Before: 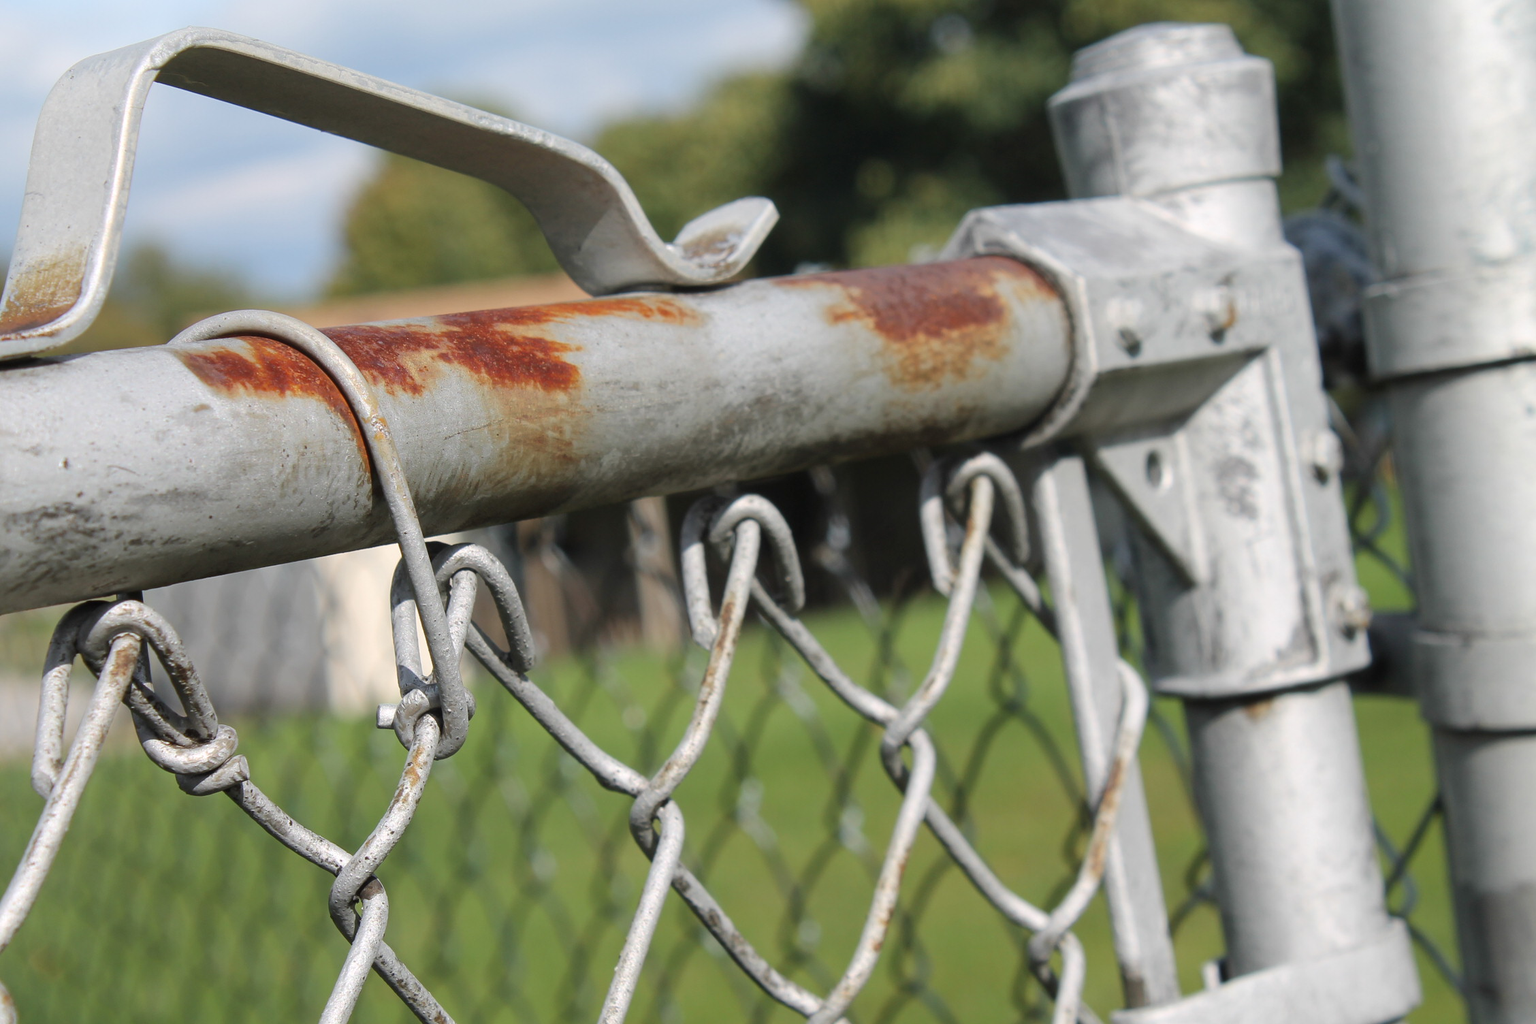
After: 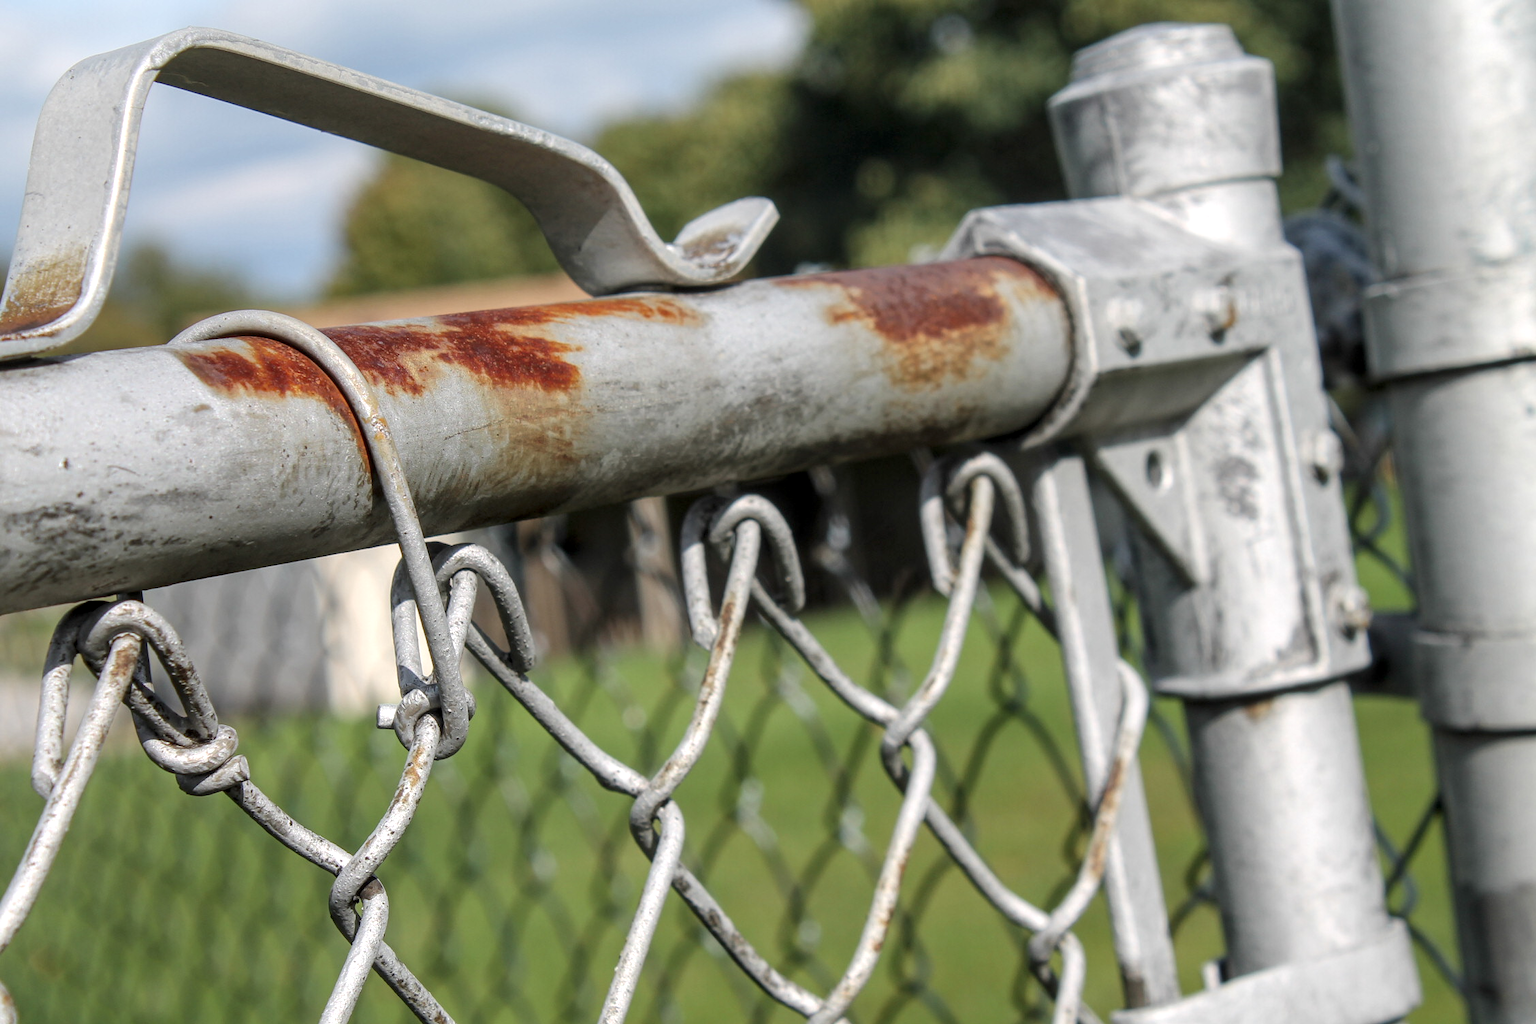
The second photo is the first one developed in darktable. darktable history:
rotate and perspective: automatic cropping off
local contrast: highlights 61%, detail 143%, midtone range 0.428
